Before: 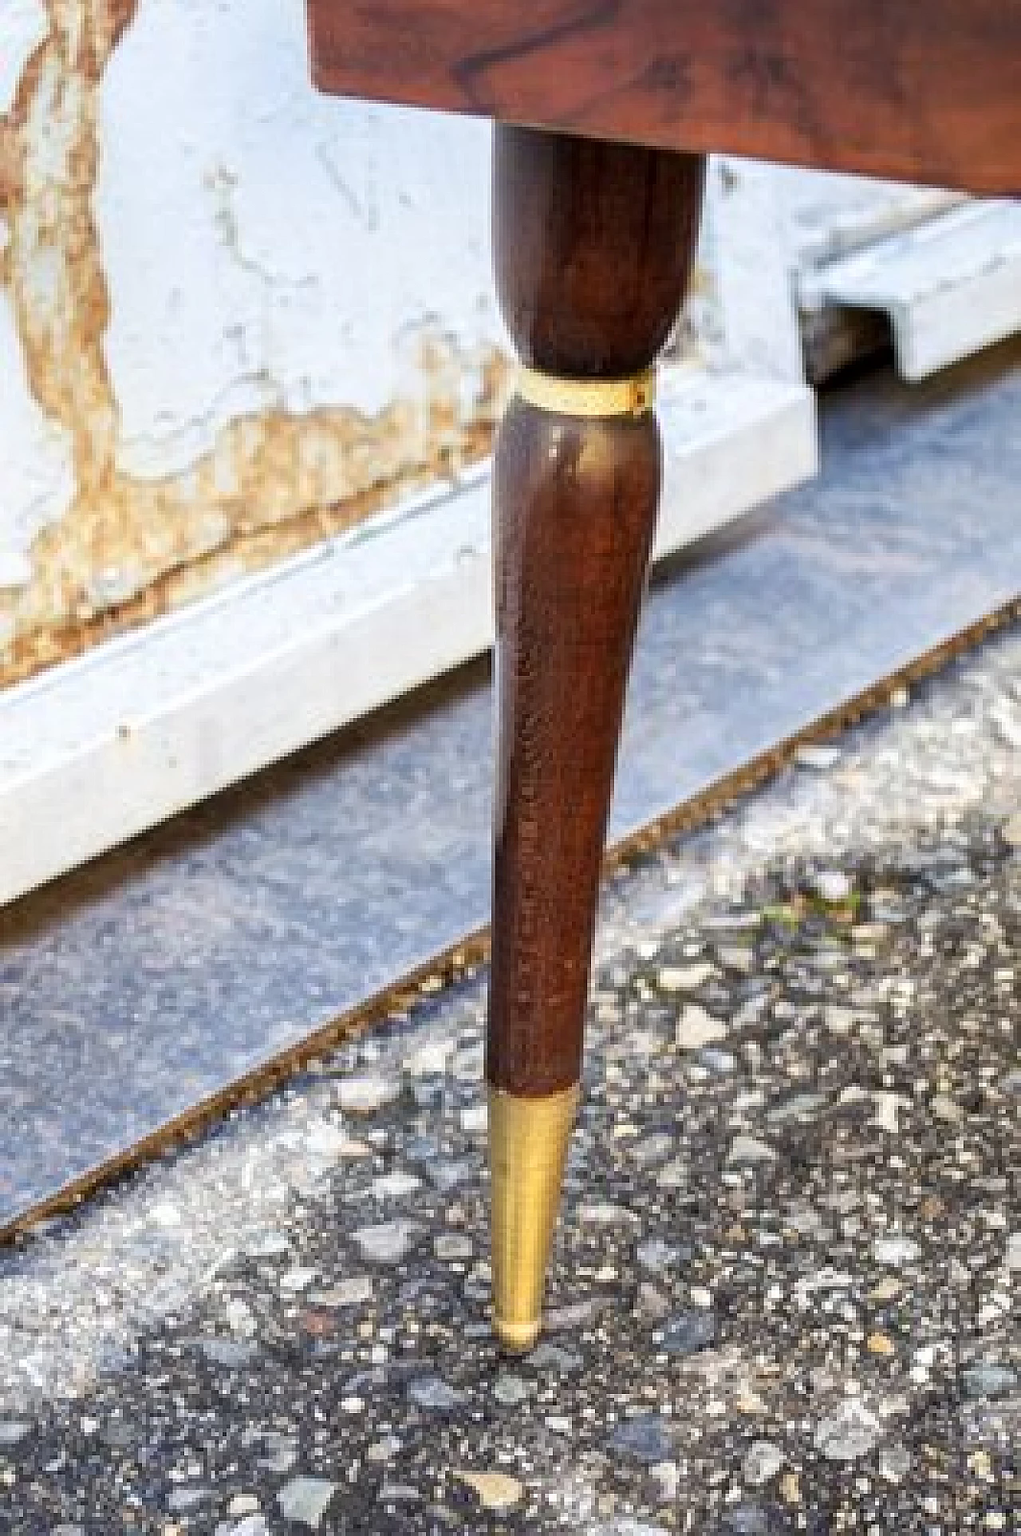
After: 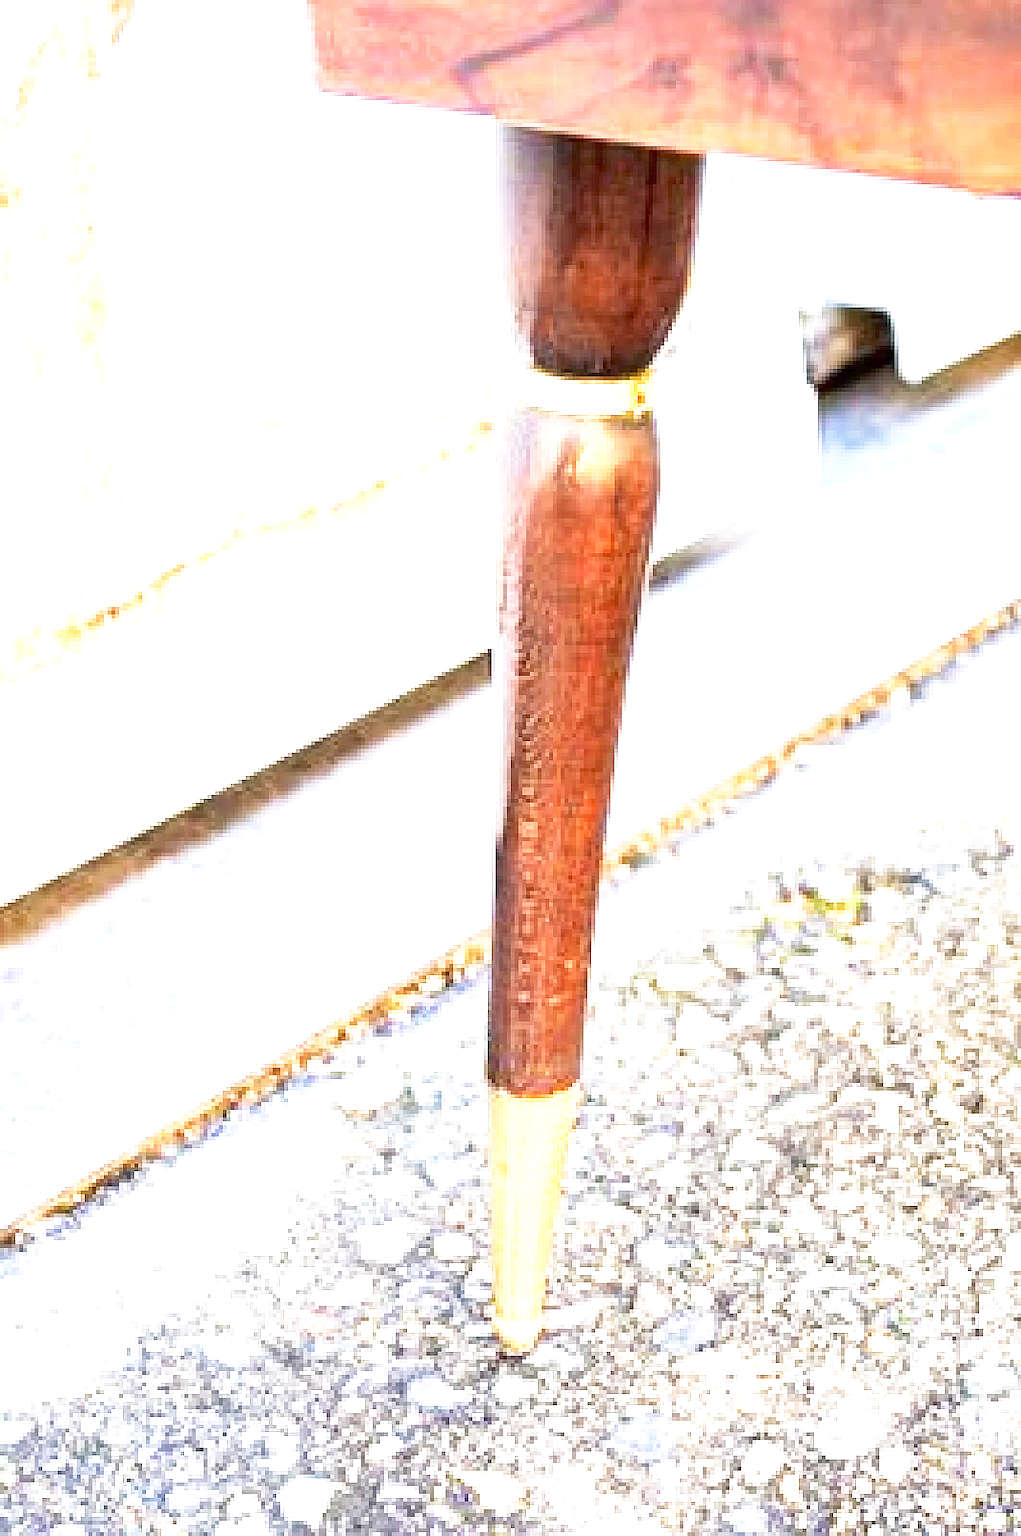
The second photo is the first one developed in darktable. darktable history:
base curve: curves: ch0 [(0, 0) (0.579, 0.807) (1, 1)], preserve colors none
exposure: exposure 2.25 EV, compensate exposure bias true, compensate highlight preservation false
